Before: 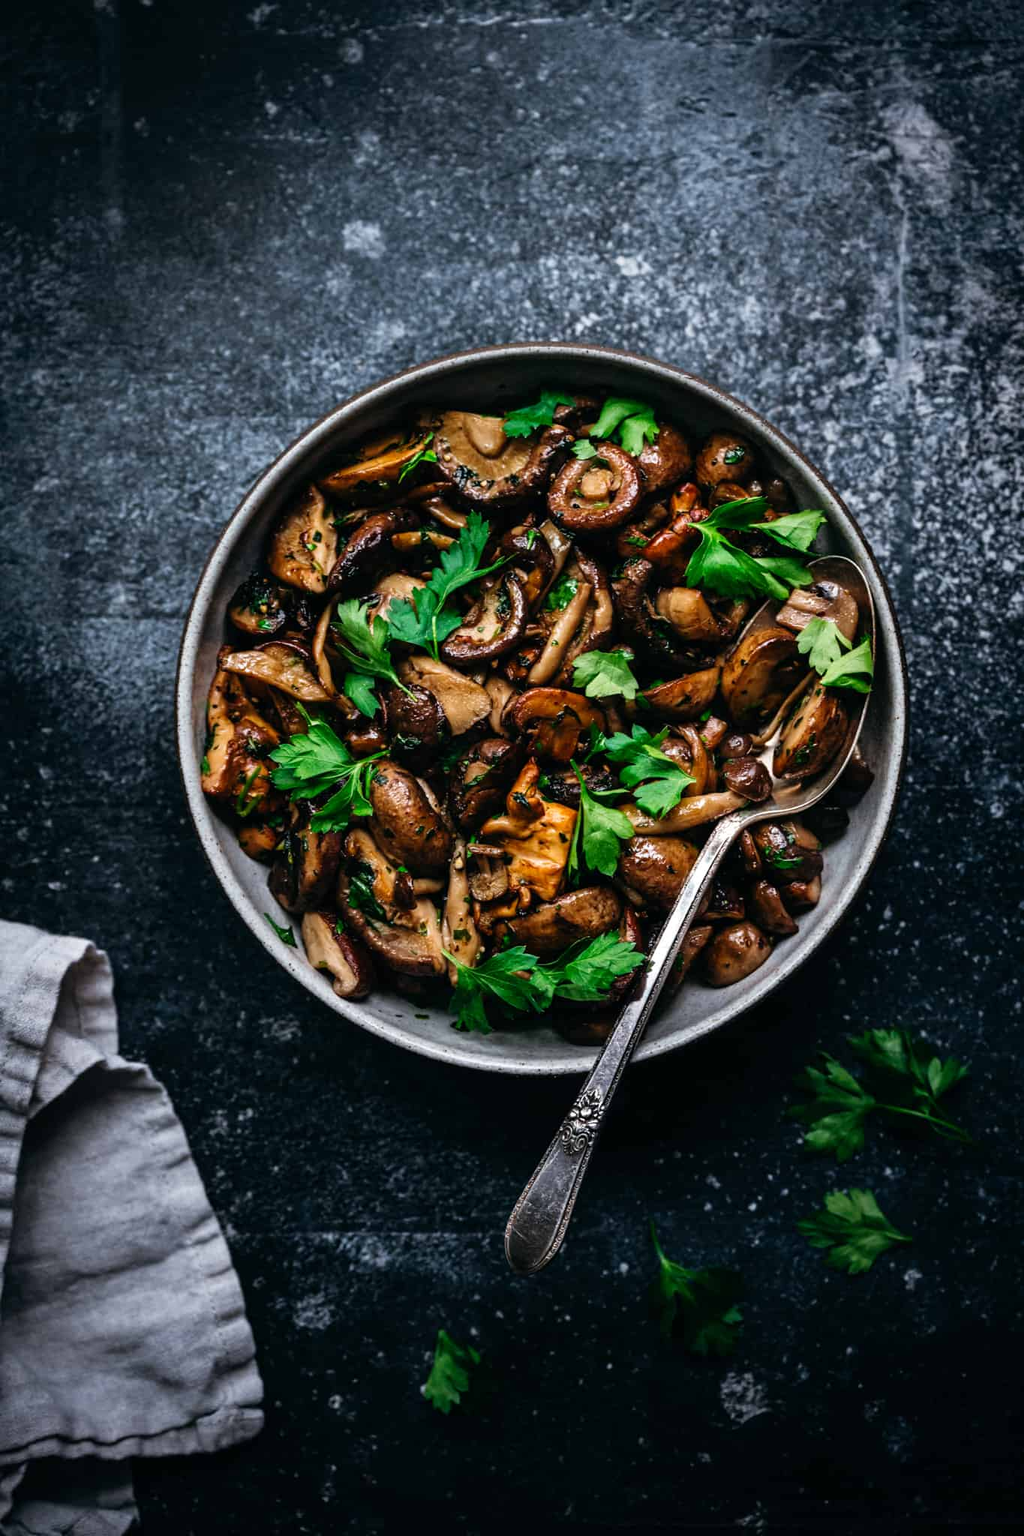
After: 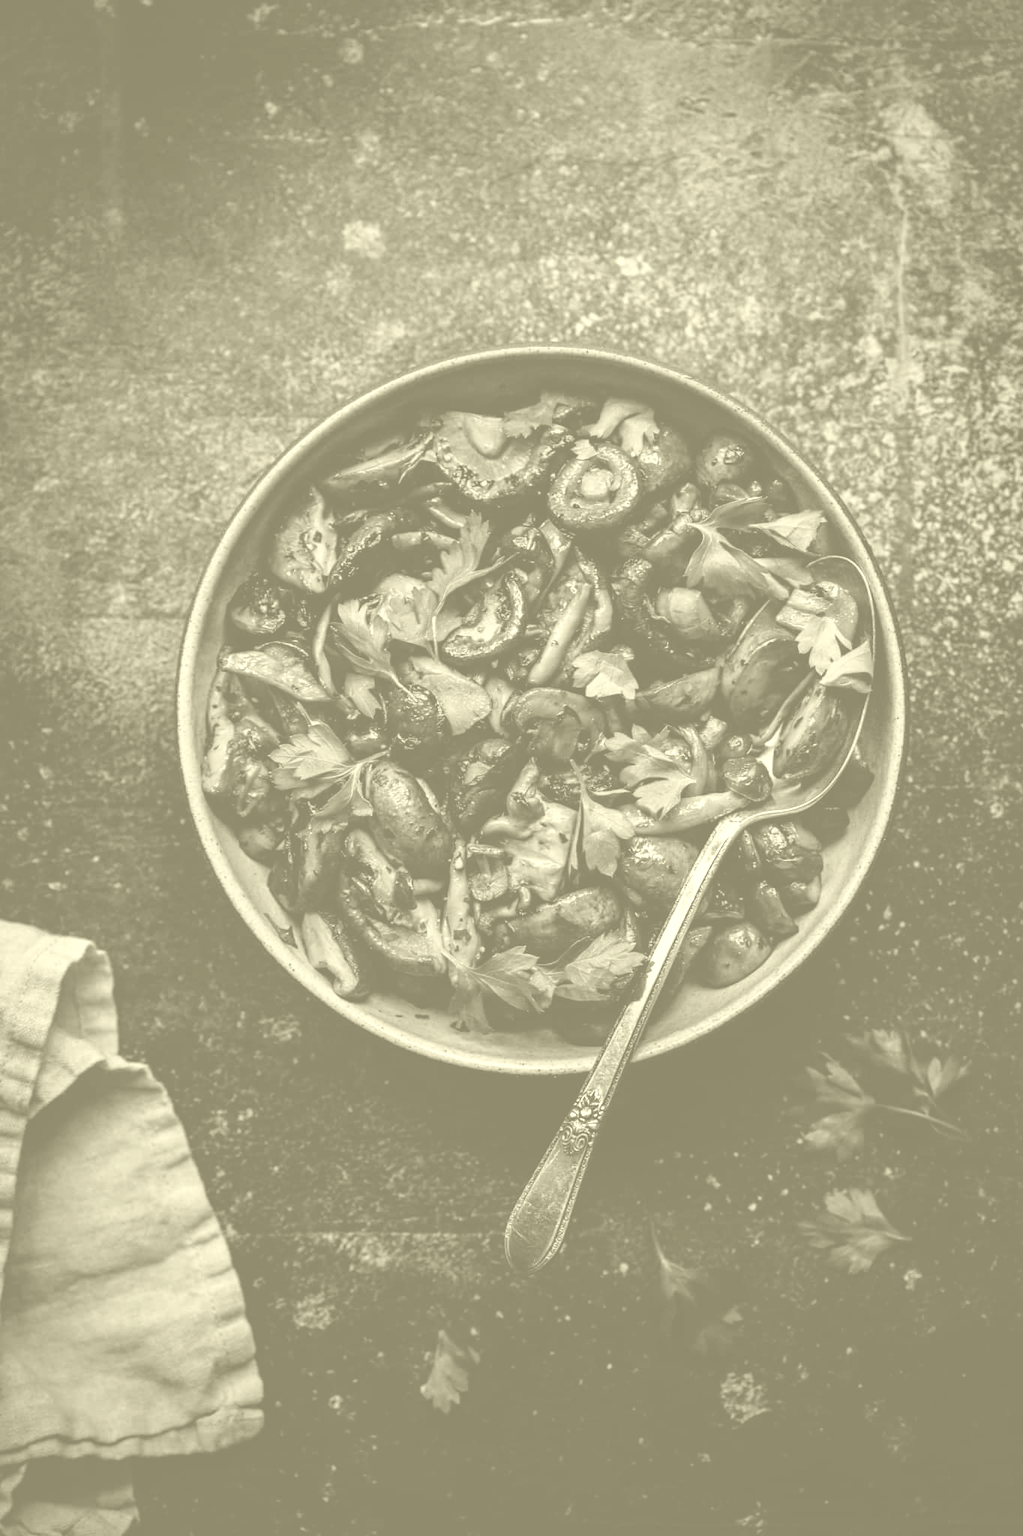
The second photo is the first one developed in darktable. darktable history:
colorize: hue 43.2°, saturation 40%, version 1
color zones: curves: ch2 [(0, 0.5) (0.143, 0.5) (0.286, 0.416) (0.429, 0.5) (0.571, 0.5) (0.714, 0.5) (0.857, 0.5) (1, 0.5)]
